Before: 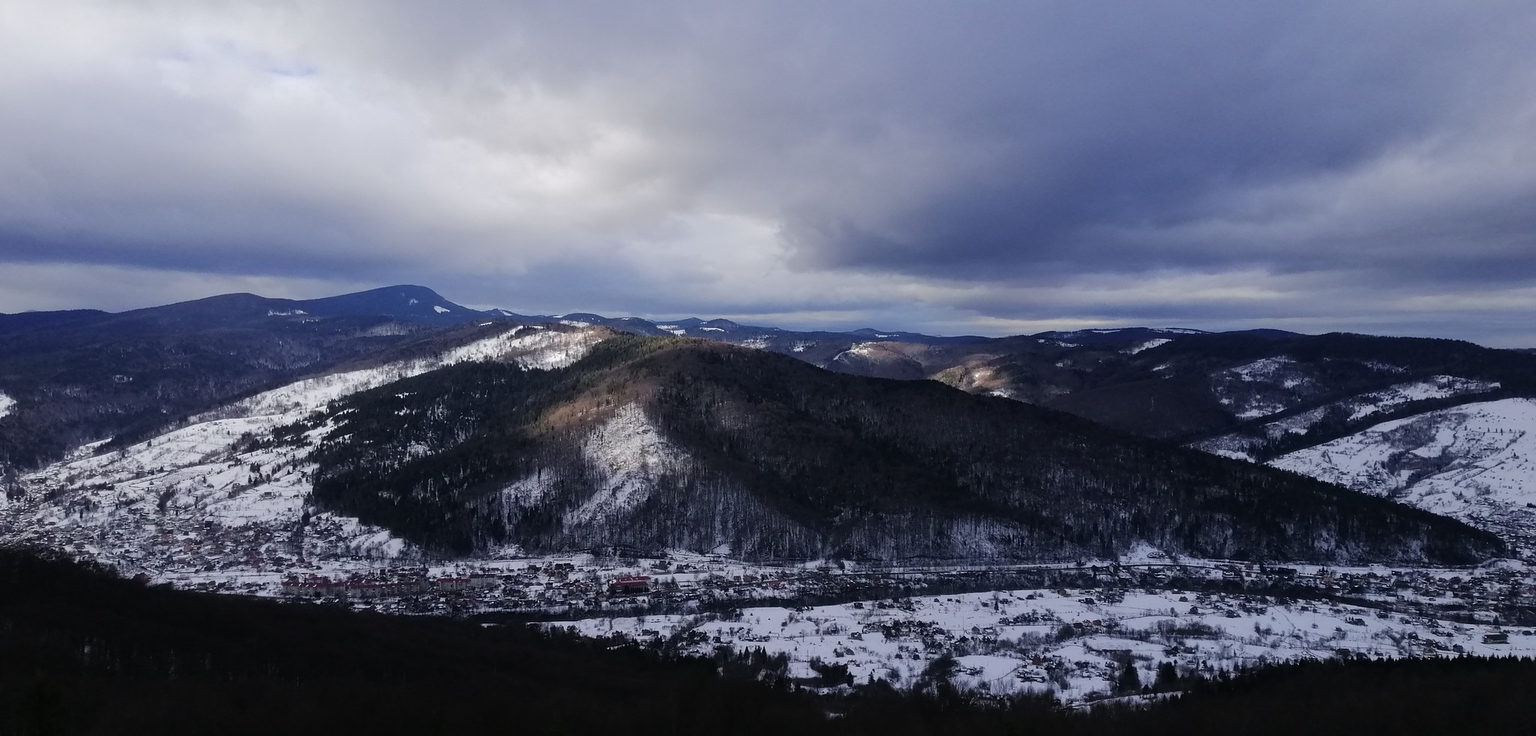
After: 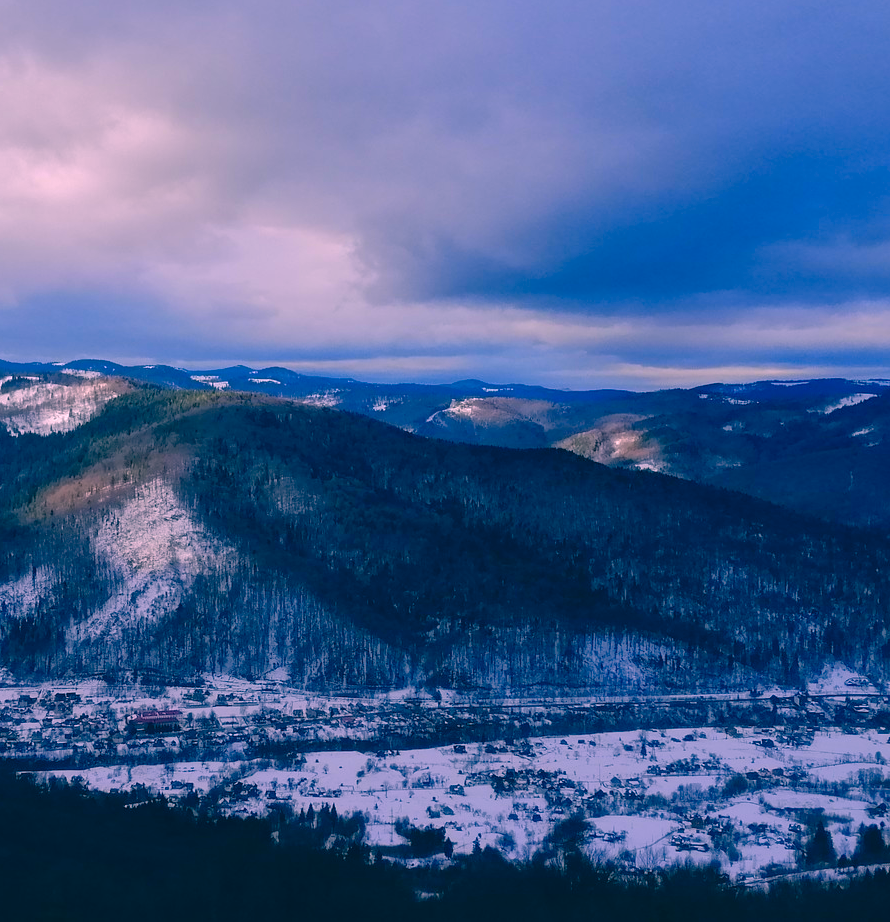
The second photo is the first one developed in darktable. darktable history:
shadows and highlights: on, module defaults
color correction: highlights a* 16.28, highlights b* 0.276, shadows a* -14.87, shadows b* -14.77, saturation 1.47
exposure: compensate exposure bias true, compensate highlight preservation false
crop: left 33.467%, top 6.005%, right 23.056%
